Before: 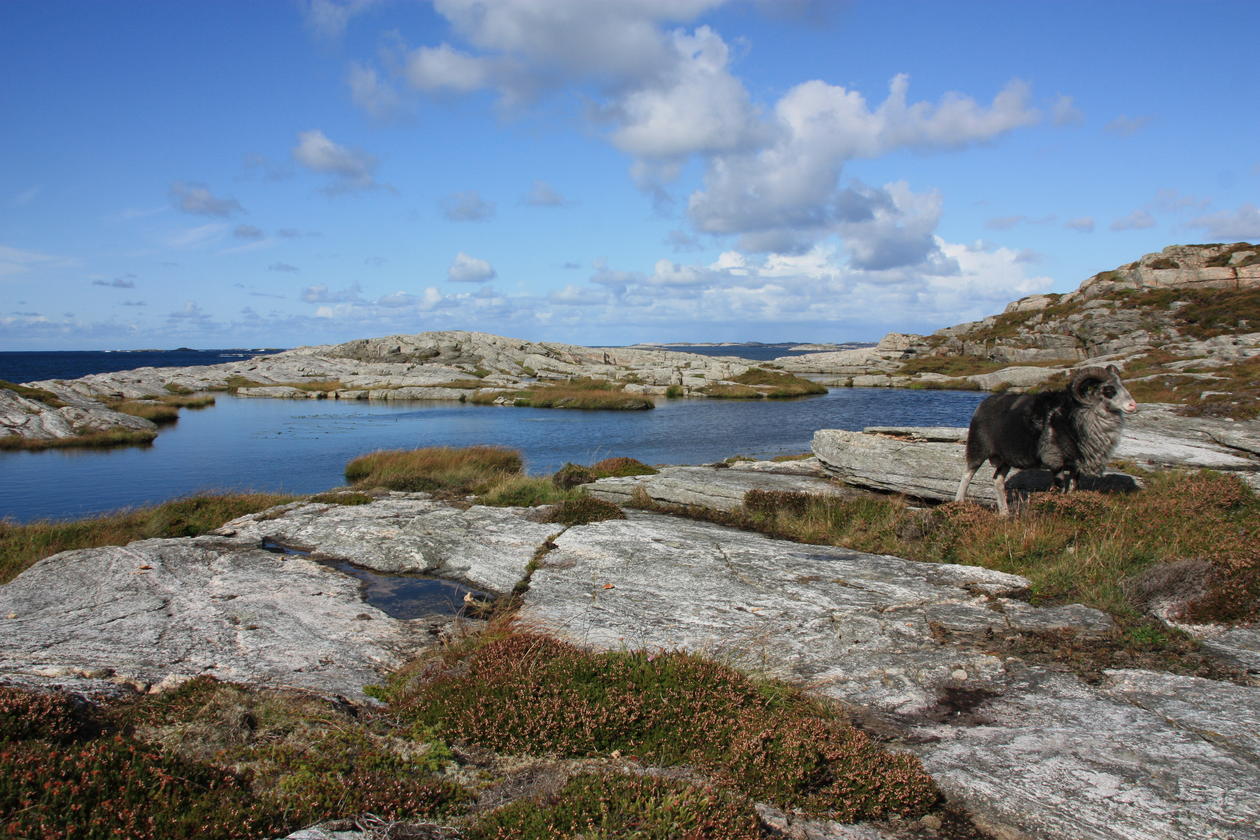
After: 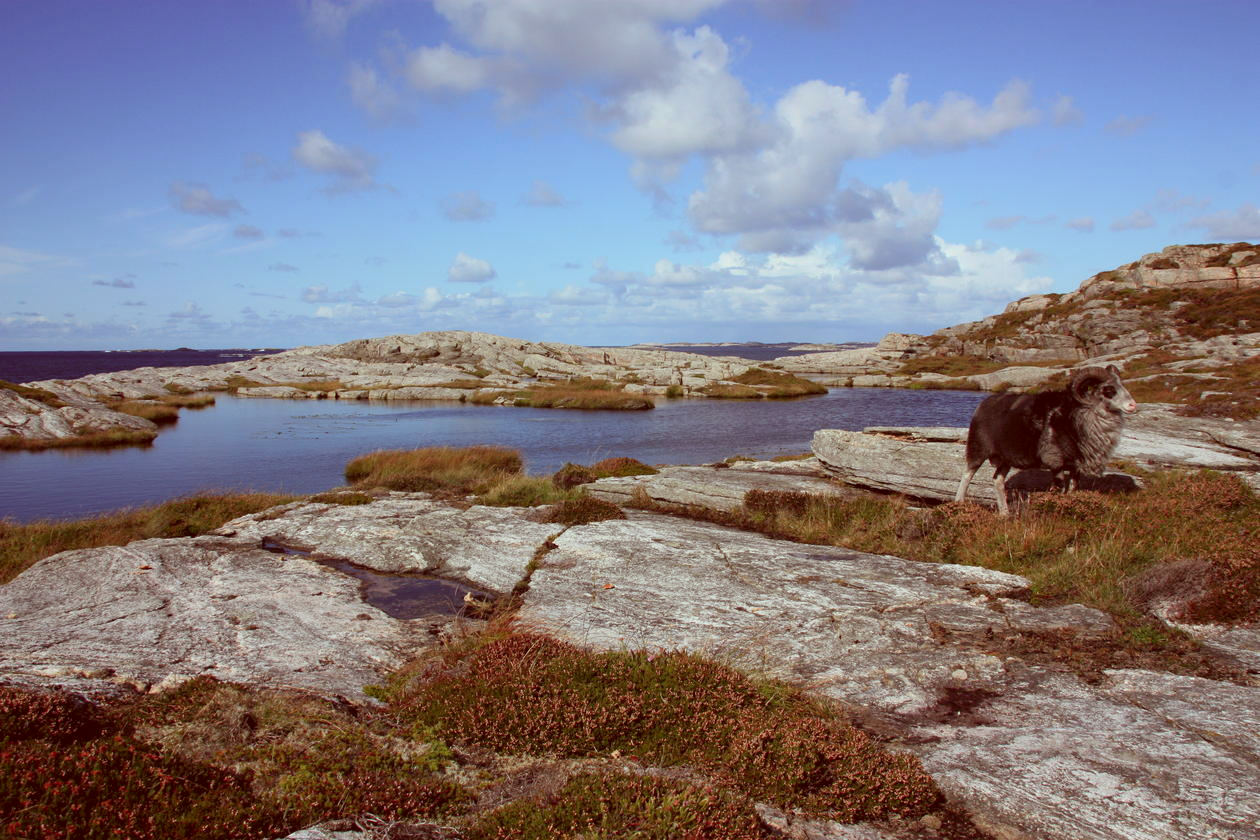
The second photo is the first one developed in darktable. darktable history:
color correction: highlights a* -7.19, highlights b* -0.217, shadows a* 20.86, shadows b* 11.07
shadows and highlights: shadows -23.47, highlights 46.46, soften with gaussian
